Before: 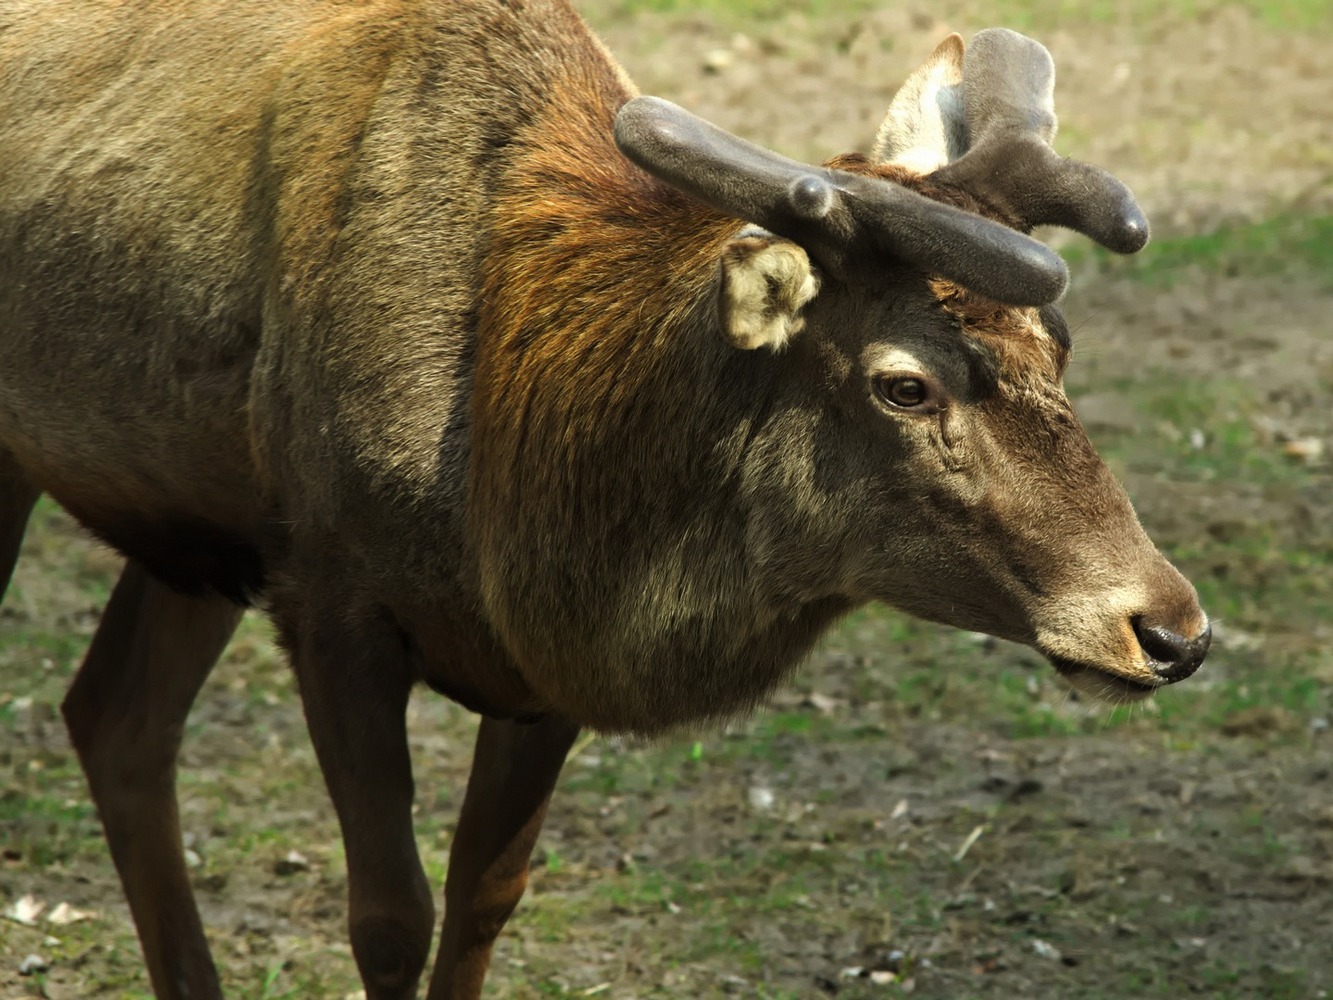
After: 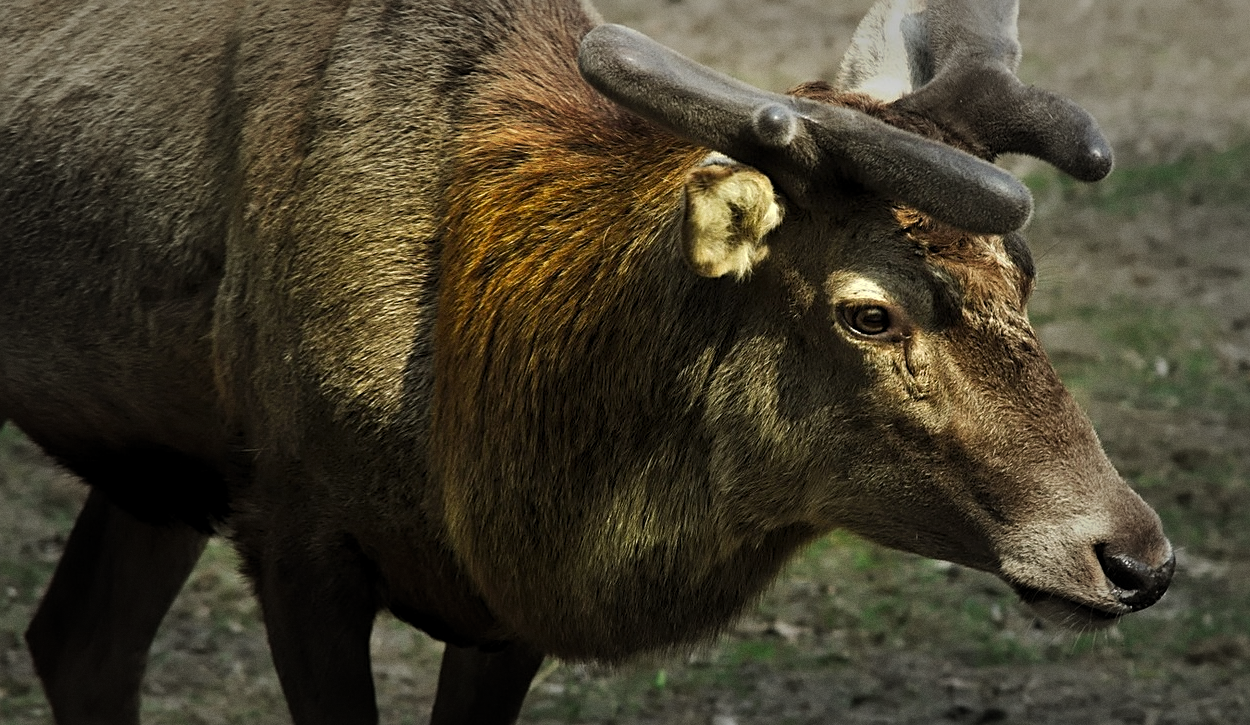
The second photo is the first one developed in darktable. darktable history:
sharpen: on, module defaults
levels: levels [0.026, 0.507, 0.987]
vignetting: fall-off start 48.41%, automatic ratio true, width/height ratio 1.29, unbound false
crop: left 2.737%, top 7.287%, right 3.421%, bottom 20.179%
color balance rgb: perceptual saturation grading › global saturation 10%, global vibrance 10%
tone curve: curves: ch0 [(0, 0) (0.003, 0.014) (0.011, 0.014) (0.025, 0.022) (0.044, 0.041) (0.069, 0.063) (0.1, 0.086) (0.136, 0.118) (0.177, 0.161) (0.224, 0.211) (0.277, 0.262) (0.335, 0.323) (0.399, 0.384) (0.468, 0.459) (0.543, 0.54) (0.623, 0.624) (0.709, 0.711) (0.801, 0.796) (0.898, 0.879) (1, 1)], preserve colors none
grain: on, module defaults
